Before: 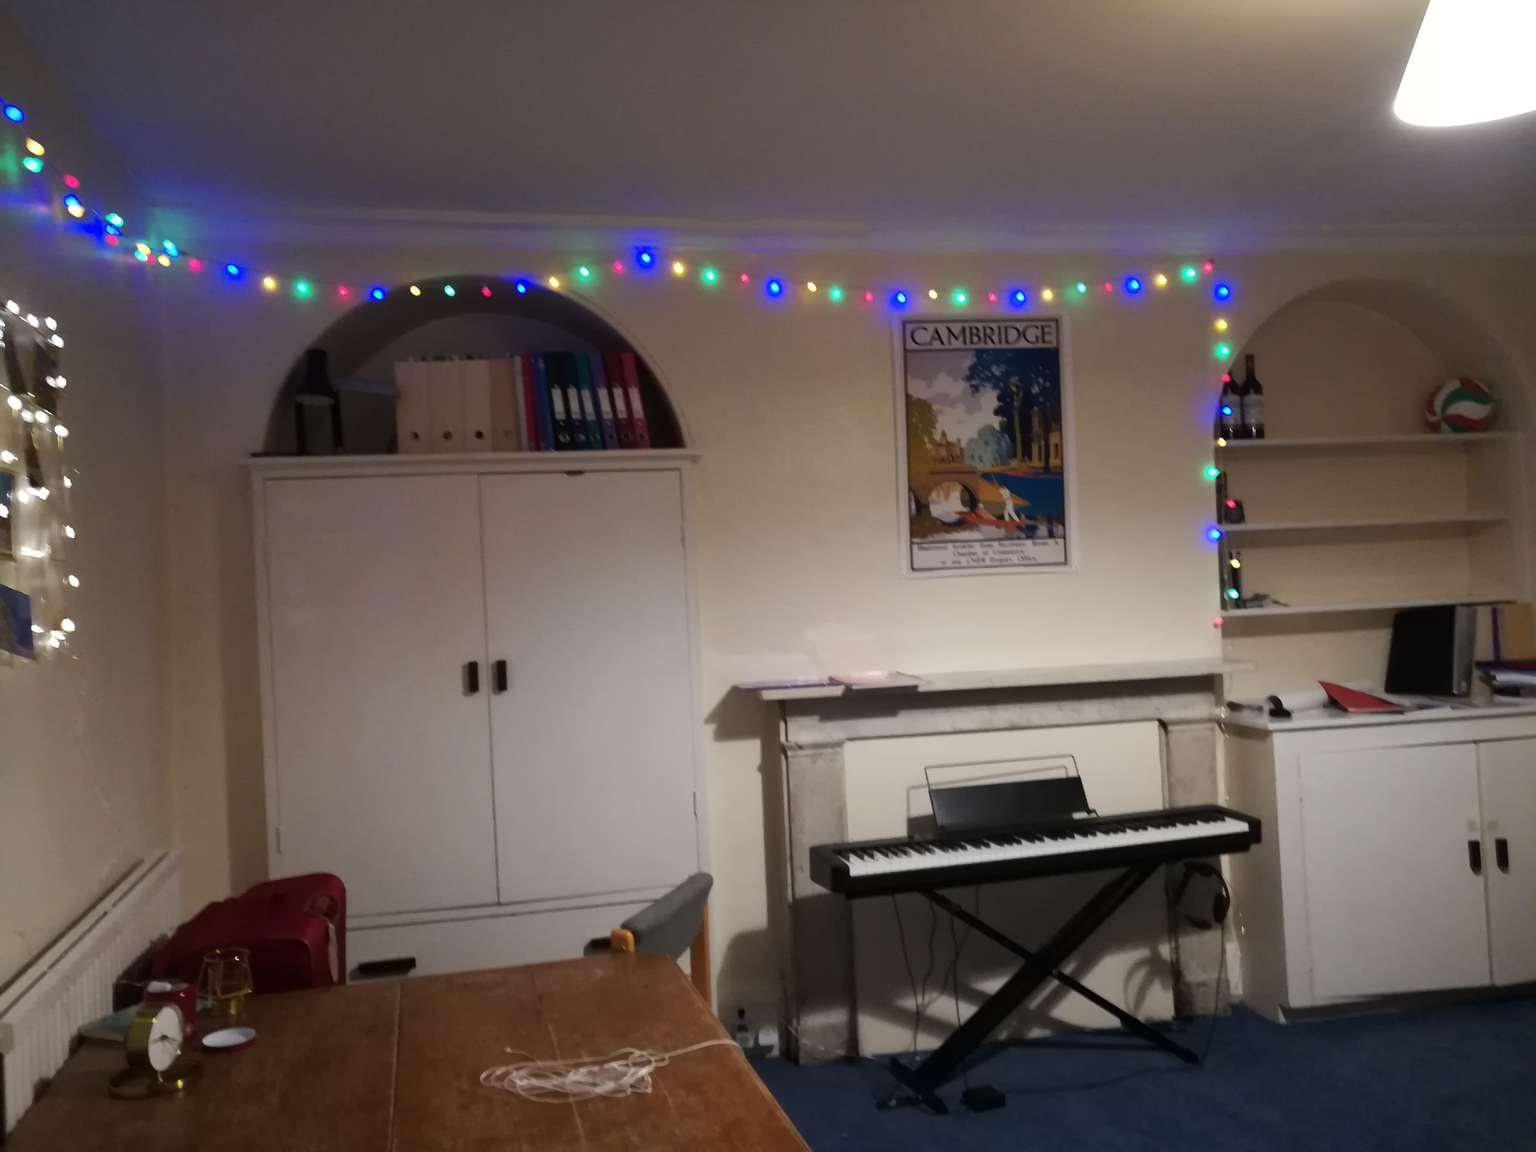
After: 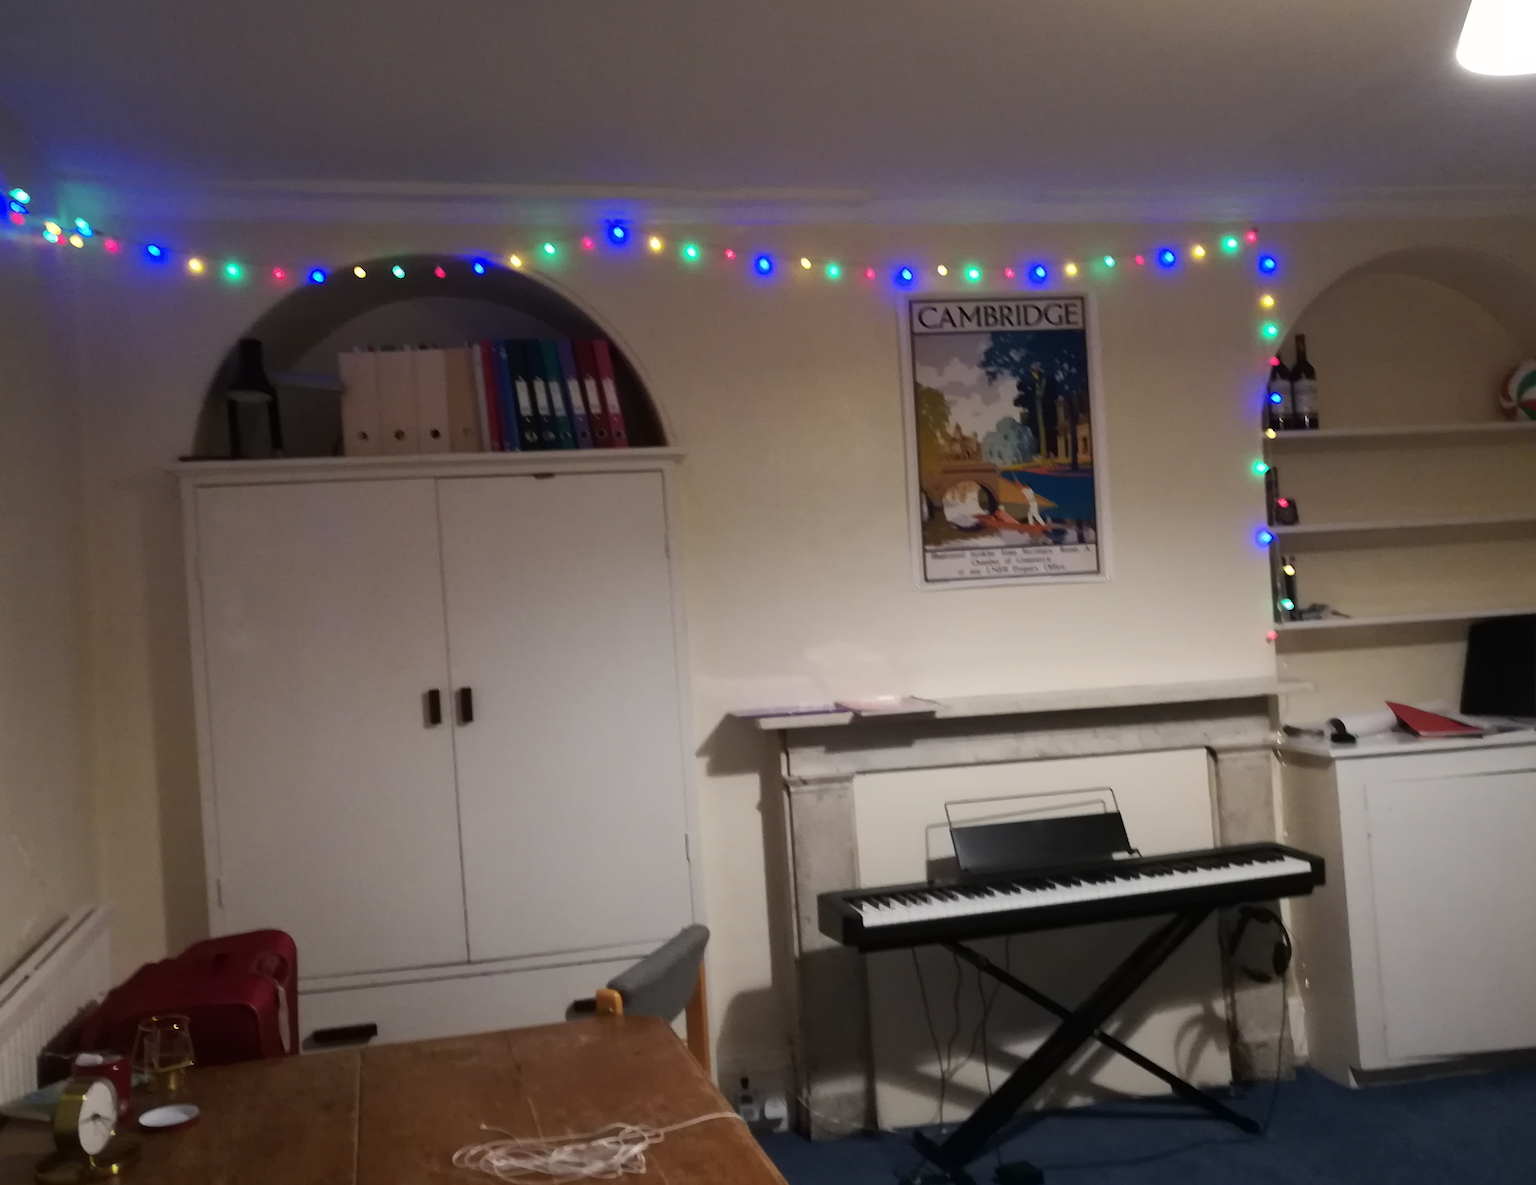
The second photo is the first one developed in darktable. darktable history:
crop and rotate: angle -3.27°, left 5.211%, top 5.211%, right 4.607%, bottom 4.607%
rotate and perspective: rotation -4.2°, shear 0.006, automatic cropping off
